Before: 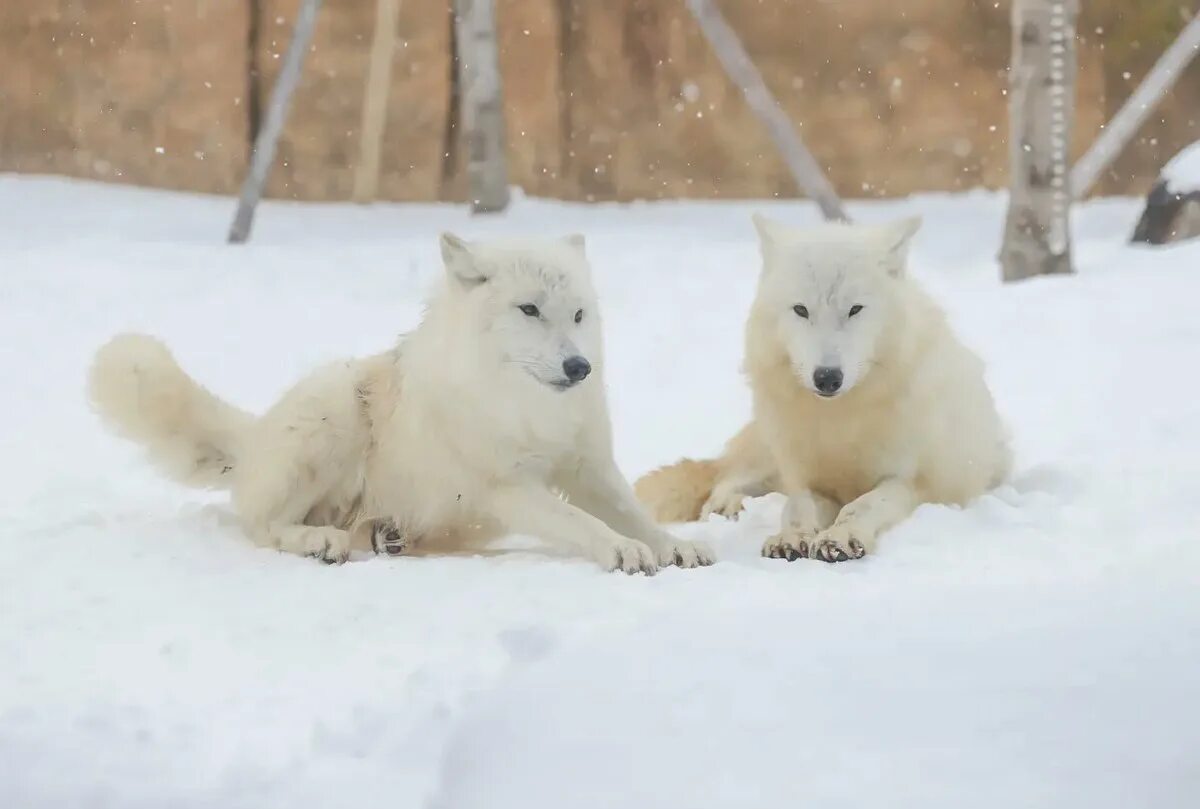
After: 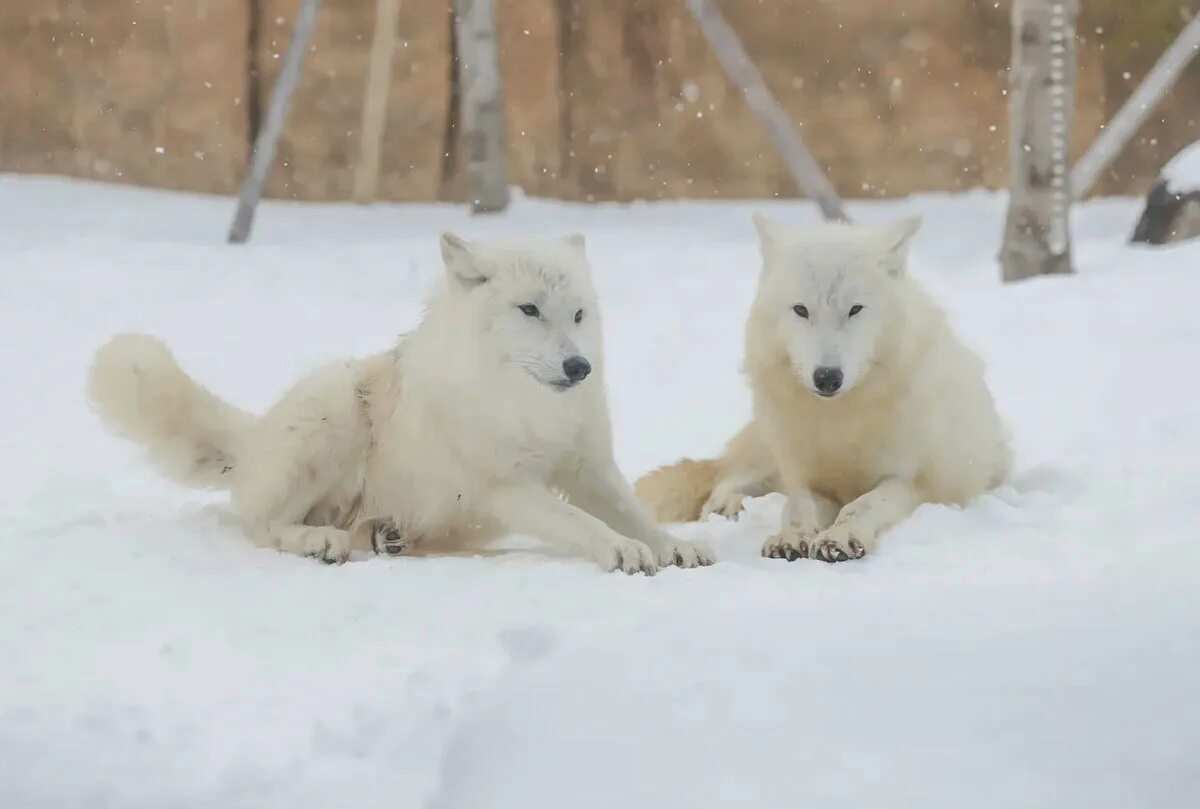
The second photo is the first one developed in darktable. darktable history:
contrast brightness saturation: contrast -0.069, brightness -0.043, saturation -0.108
